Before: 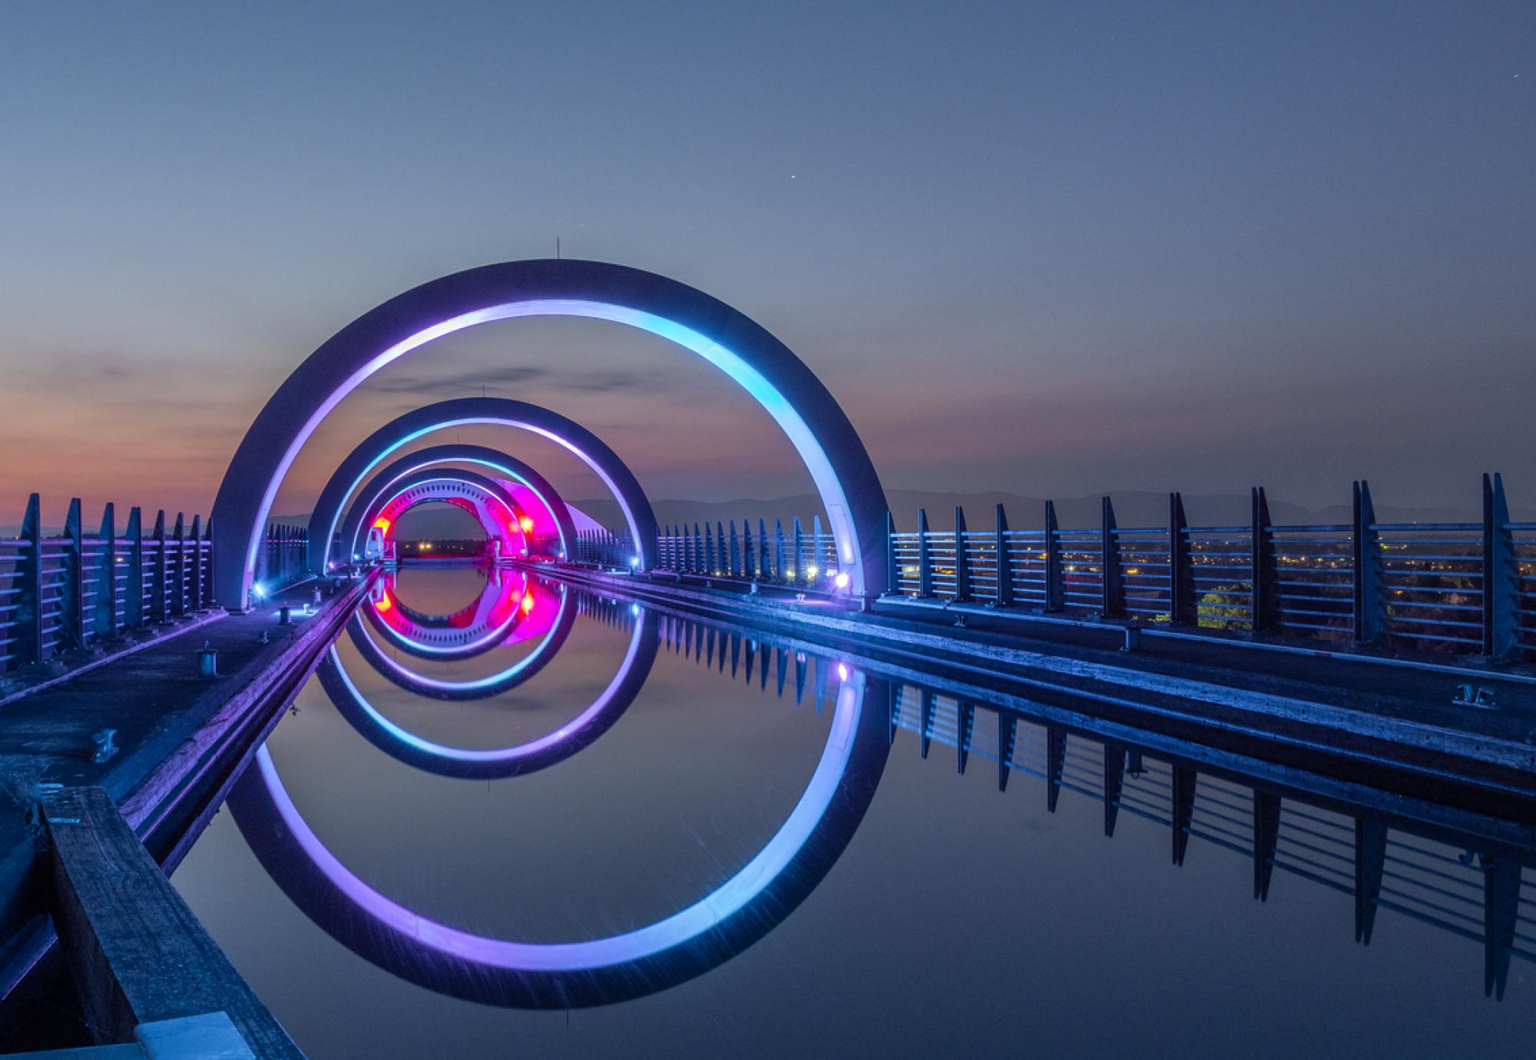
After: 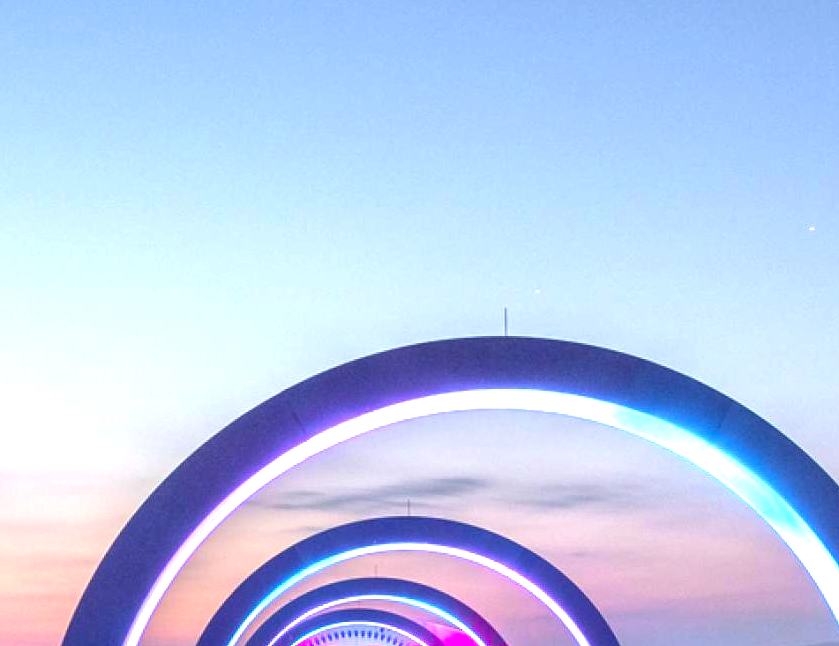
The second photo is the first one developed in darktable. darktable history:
exposure: black level correction 0.001, exposure 1.729 EV, compensate highlight preservation false
crop and rotate: left 11.059%, top 0.113%, right 46.986%, bottom 53.053%
